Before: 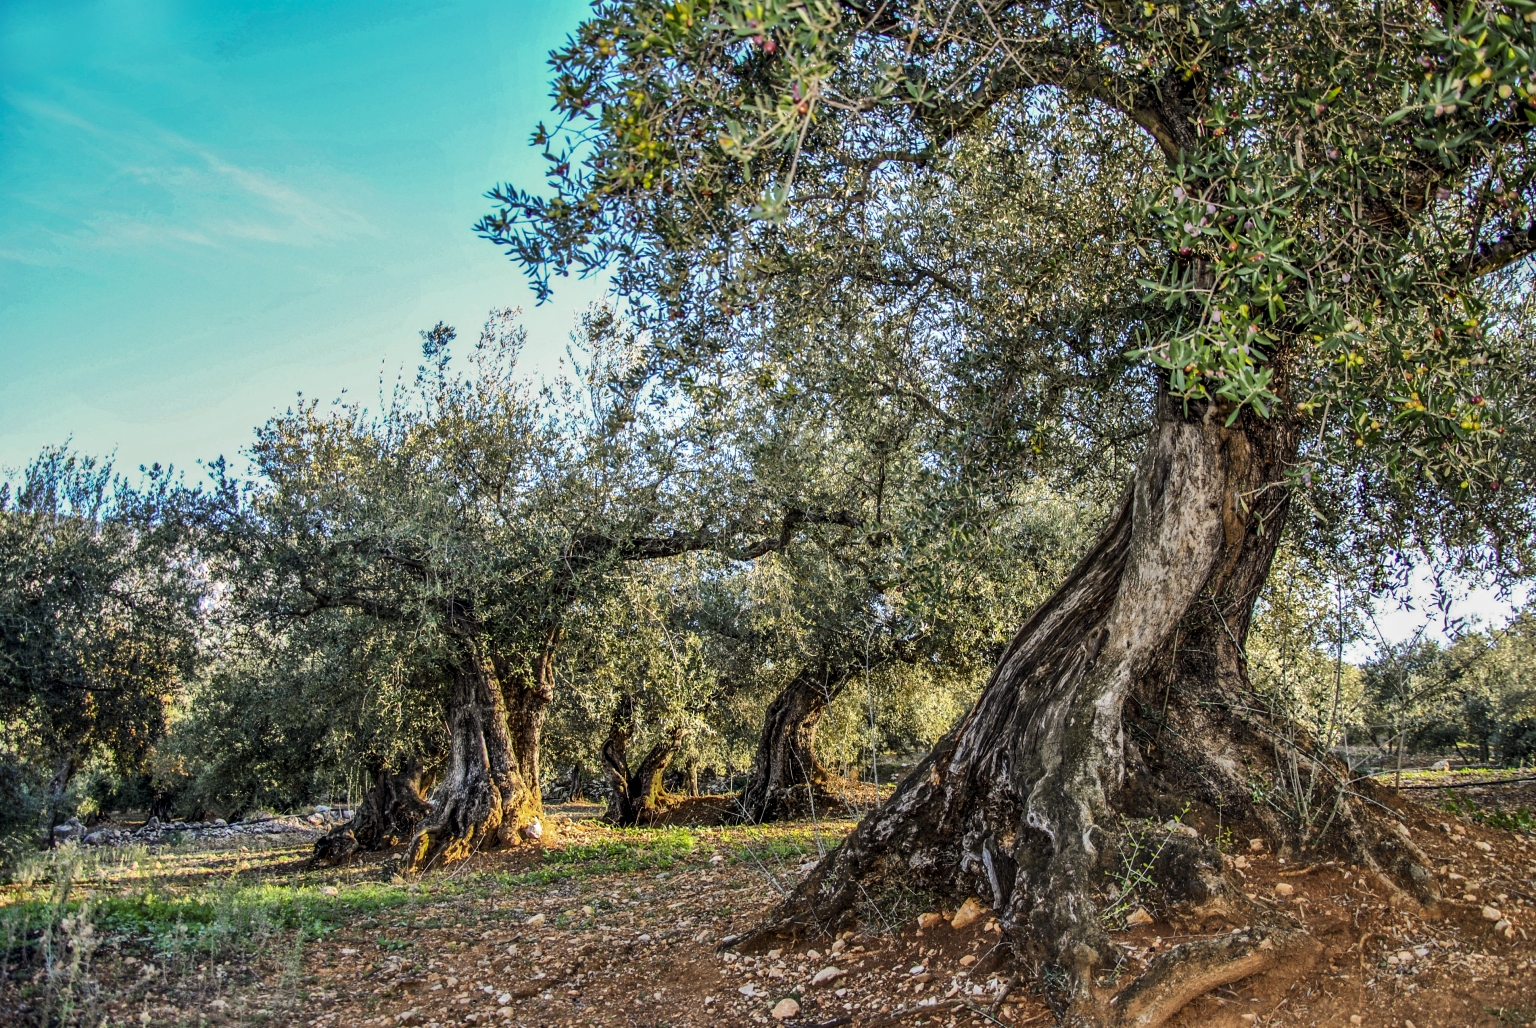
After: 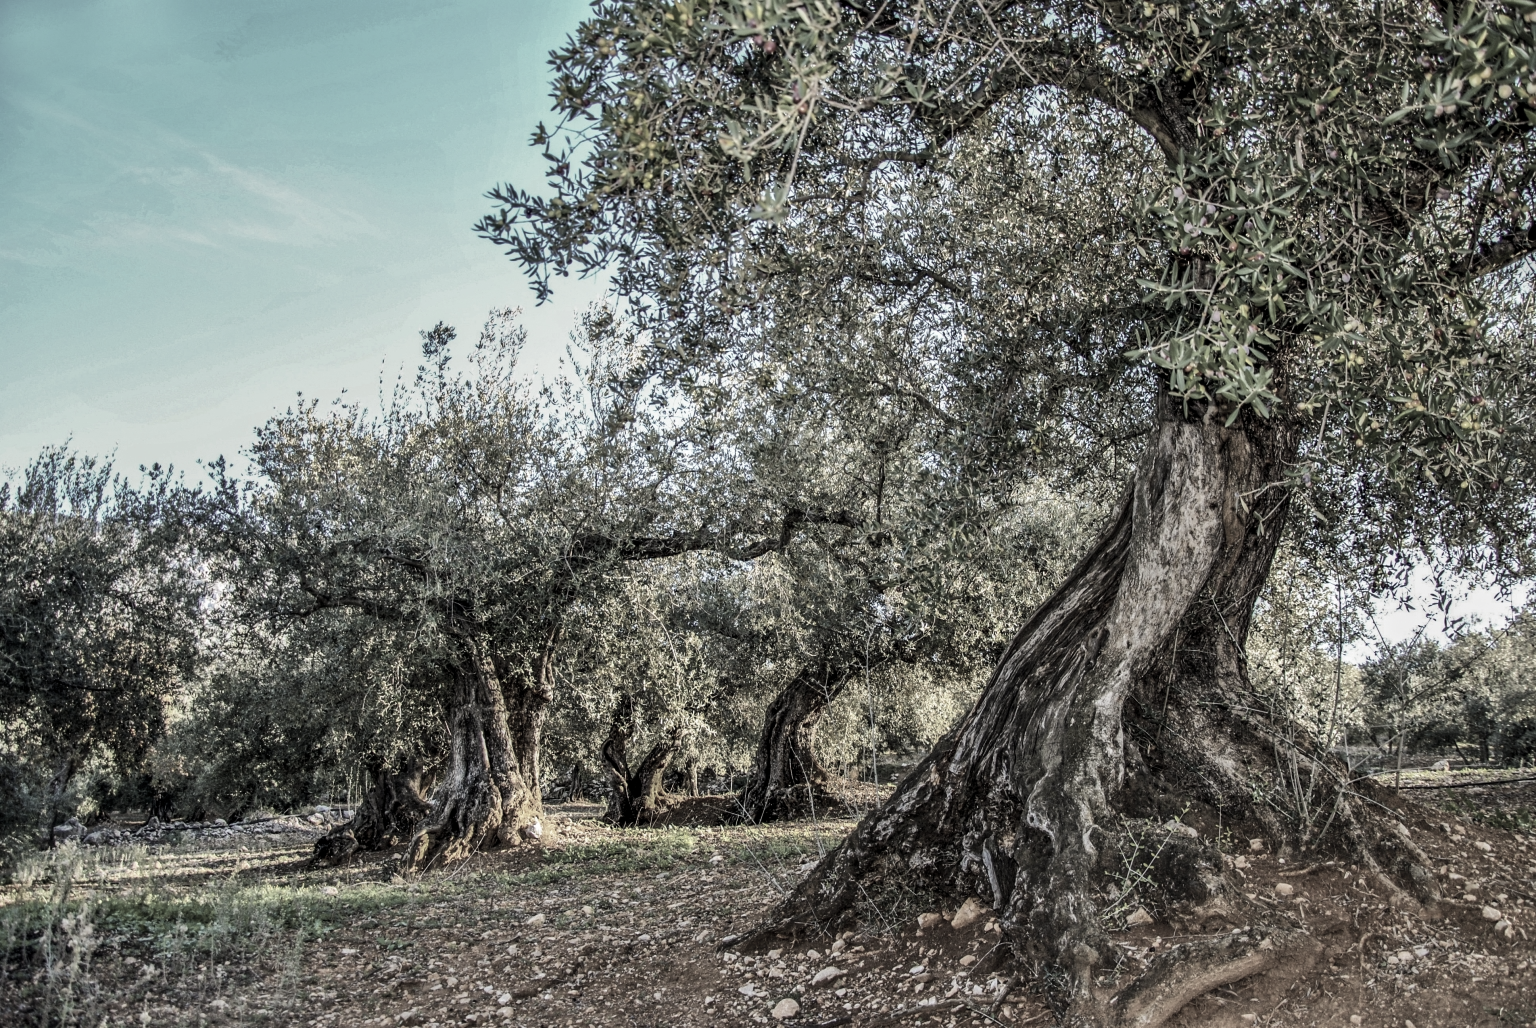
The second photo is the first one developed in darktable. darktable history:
velvia: on, module defaults
color zones: curves: ch1 [(0, 0.153) (0.143, 0.15) (0.286, 0.151) (0.429, 0.152) (0.571, 0.152) (0.714, 0.151) (0.857, 0.151) (1, 0.153)]
